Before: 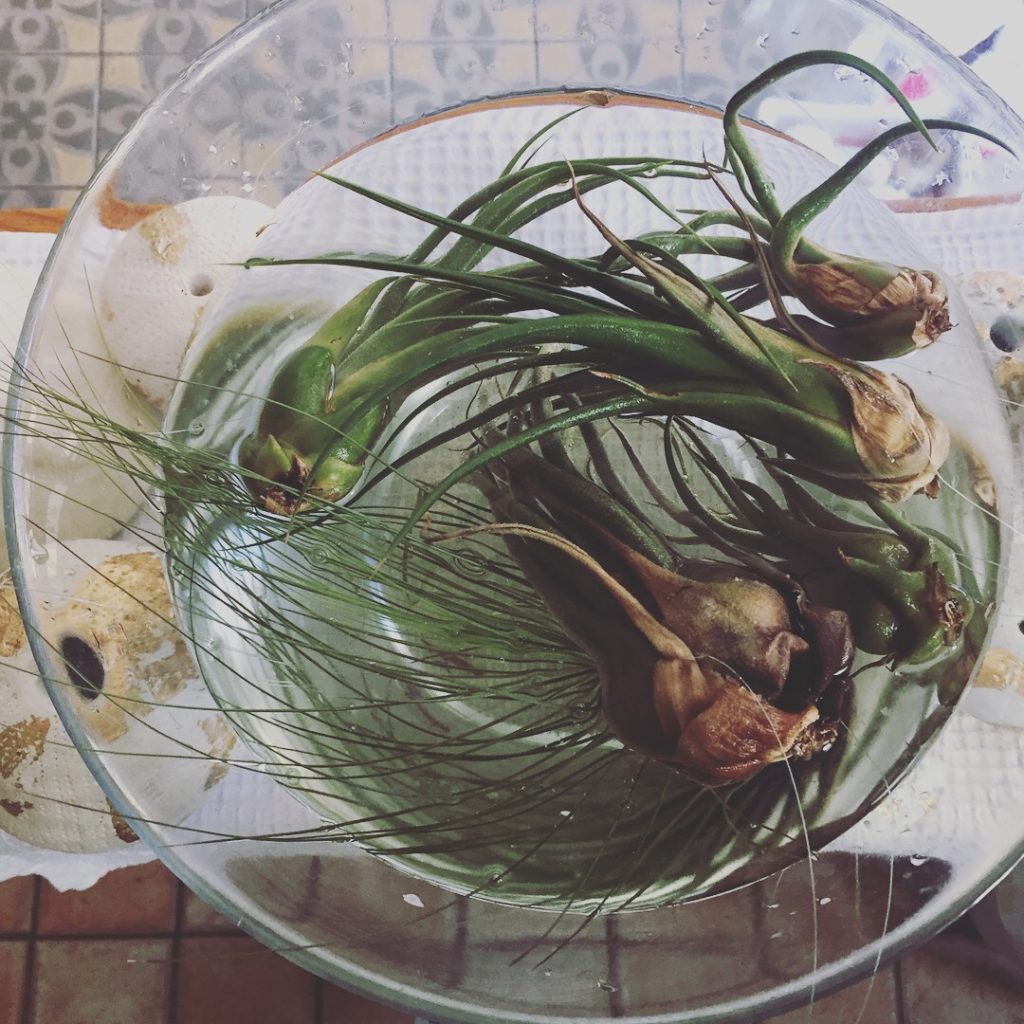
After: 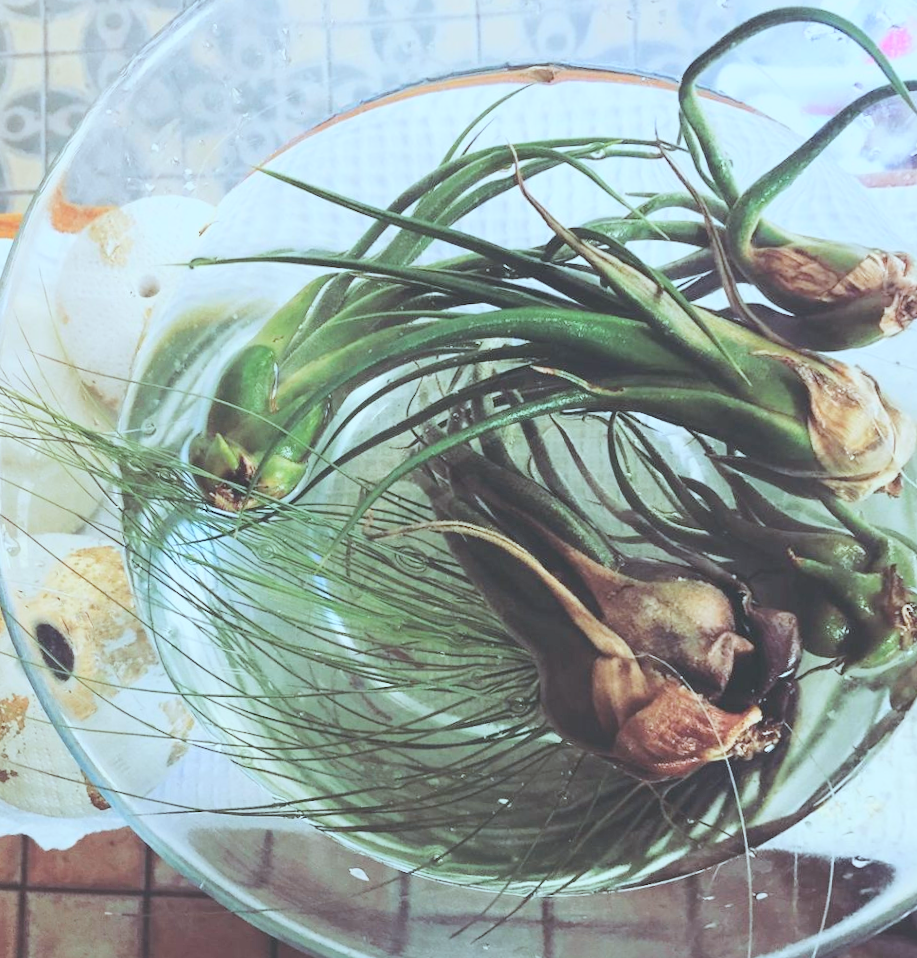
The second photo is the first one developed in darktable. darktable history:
base curve: curves: ch0 [(0, 0) (0.025, 0.046) (0.112, 0.277) (0.467, 0.74) (0.814, 0.929) (1, 0.942)]
crop and rotate: right 5.167%
color correction: highlights a* -10.04, highlights b* -10.37
rotate and perspective: rotation 0.062°, lens shift (vertical) 0.115, lens shift (horizontal) -0.133, crop left 0.047, crop right 0.94, crop top 0.061, crop bottom 0.94
